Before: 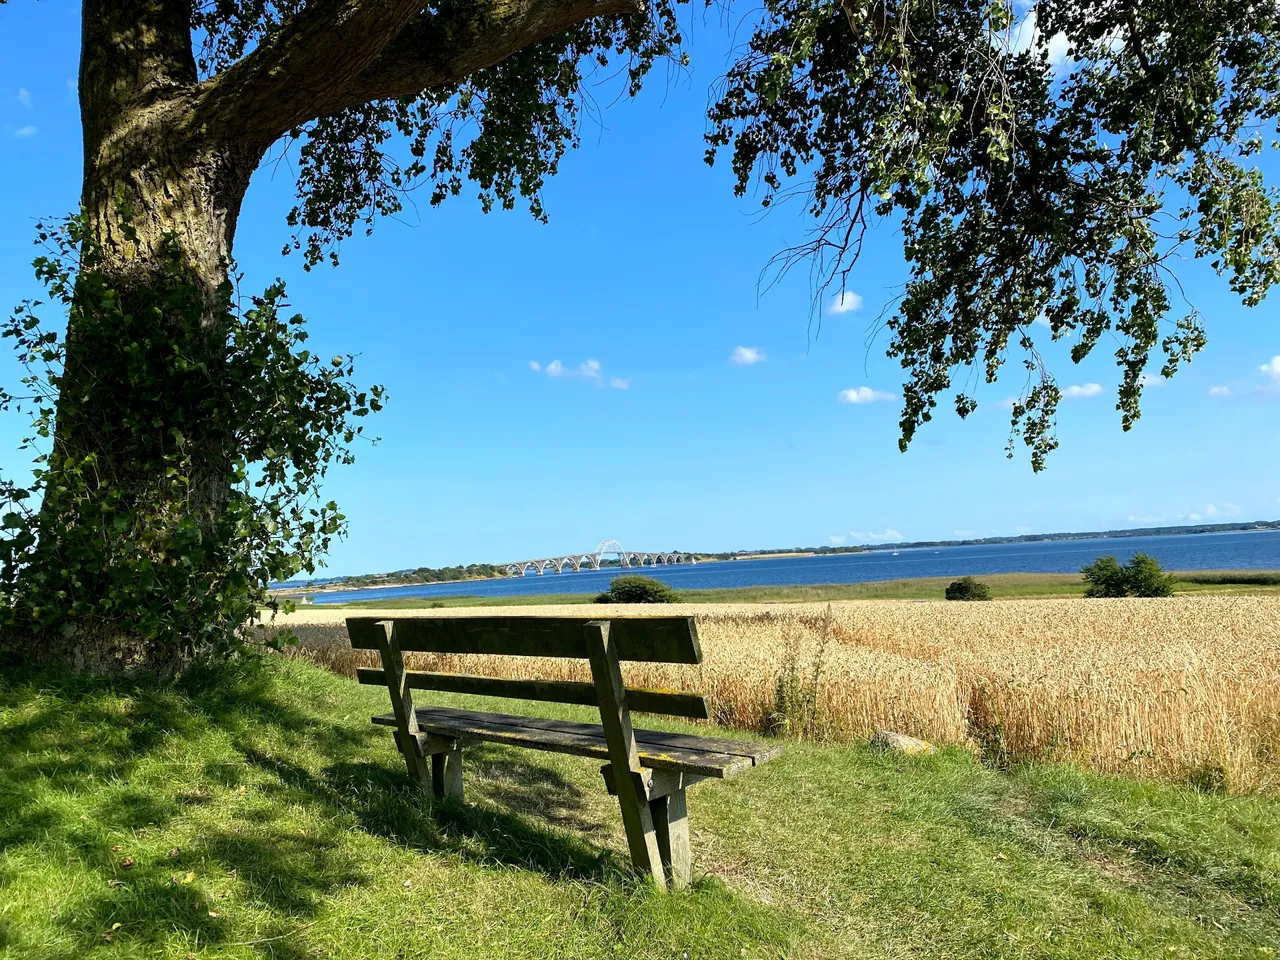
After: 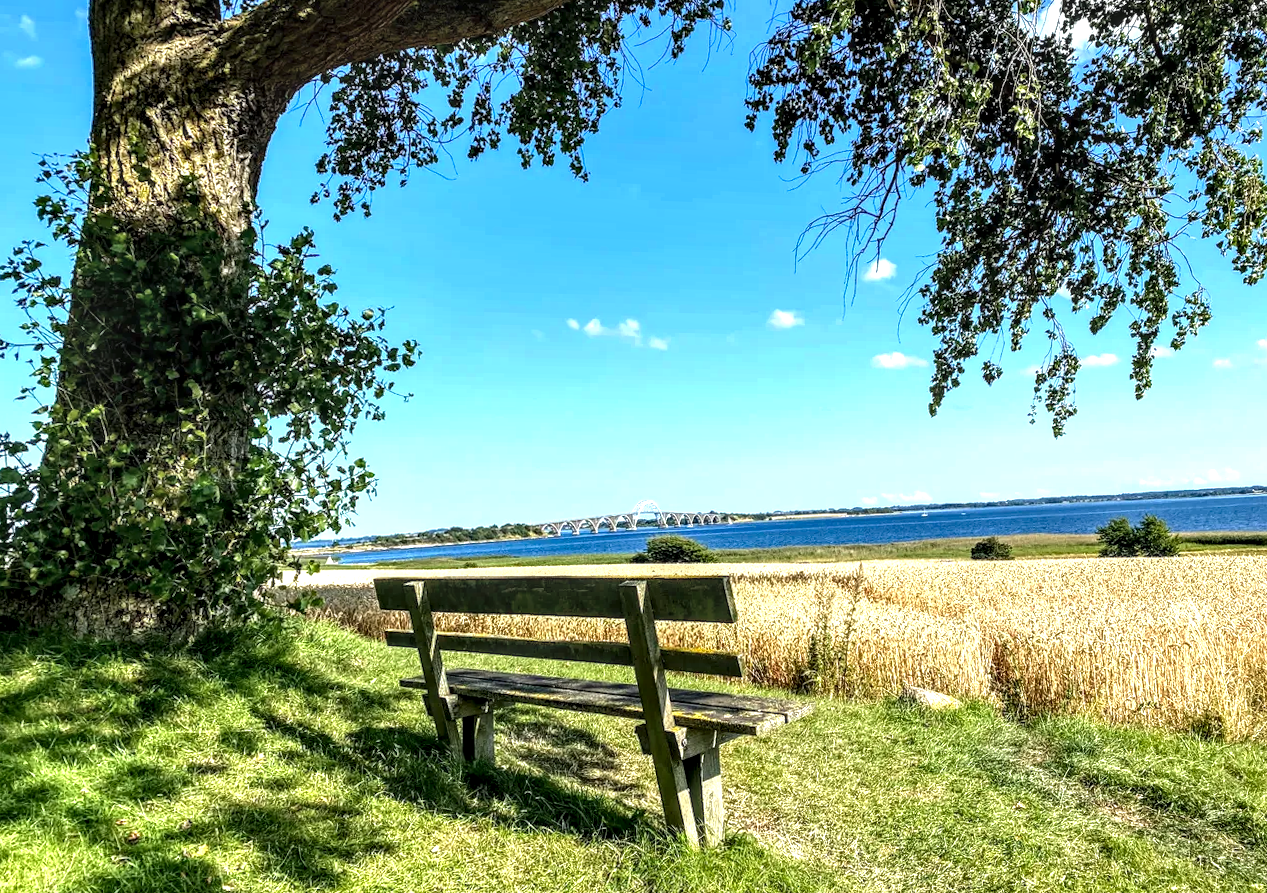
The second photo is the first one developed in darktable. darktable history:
local contrast: highlights 0%, shadows 0%, detail 182%
rotate and perspective: rotation 0.679°, lens shift (horizontal) 0.136, crop left 0.009, crop right 0.991, crop top 0.078, crop bottom 0.95
exposure: black level correction 0, exposure 0.7 EV, compensate exposure bias true, compensate highlight preservation false
